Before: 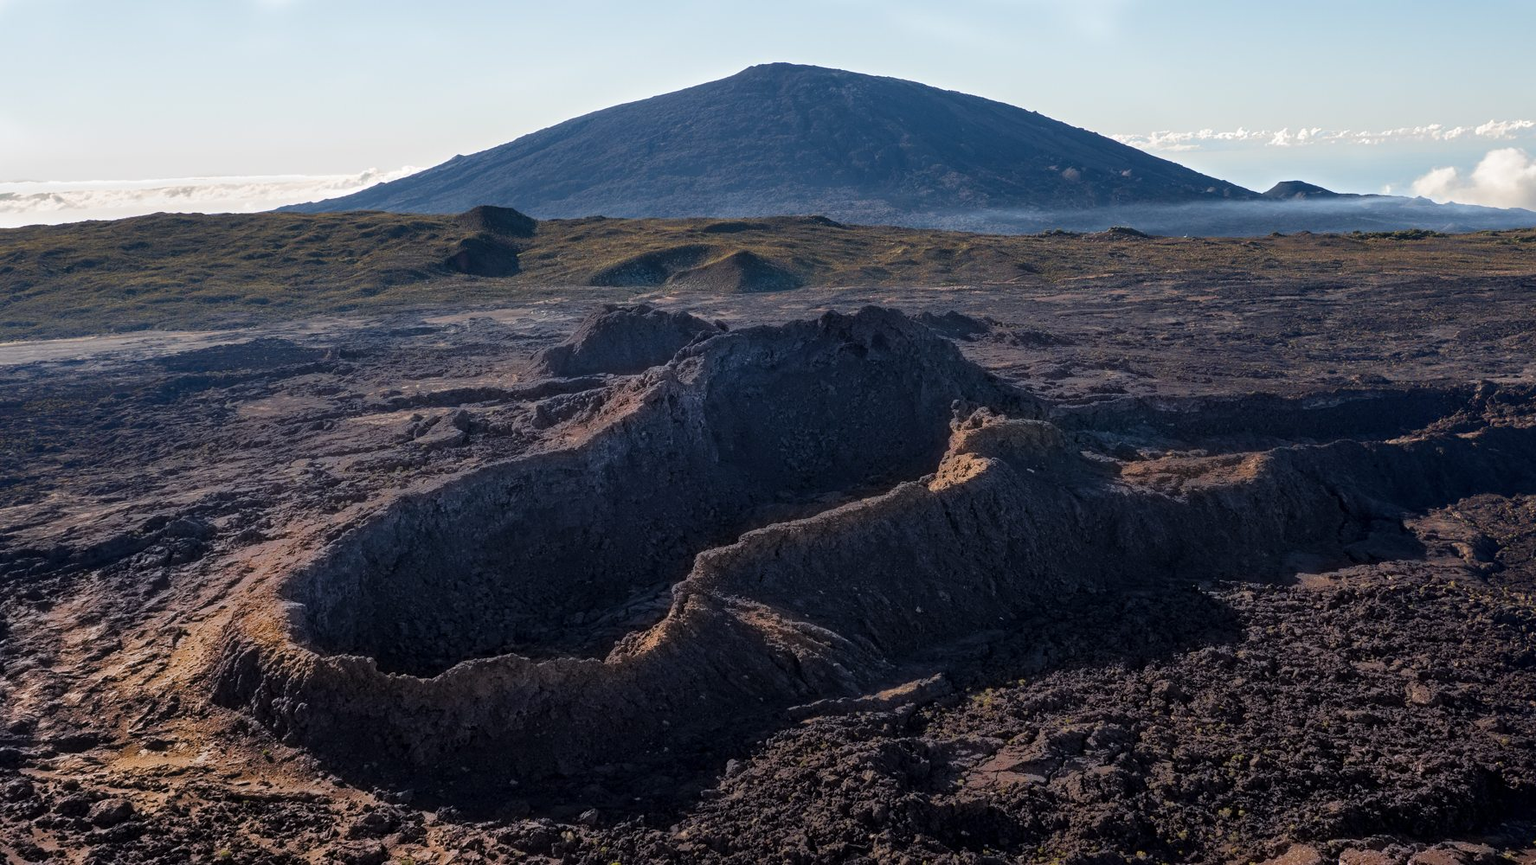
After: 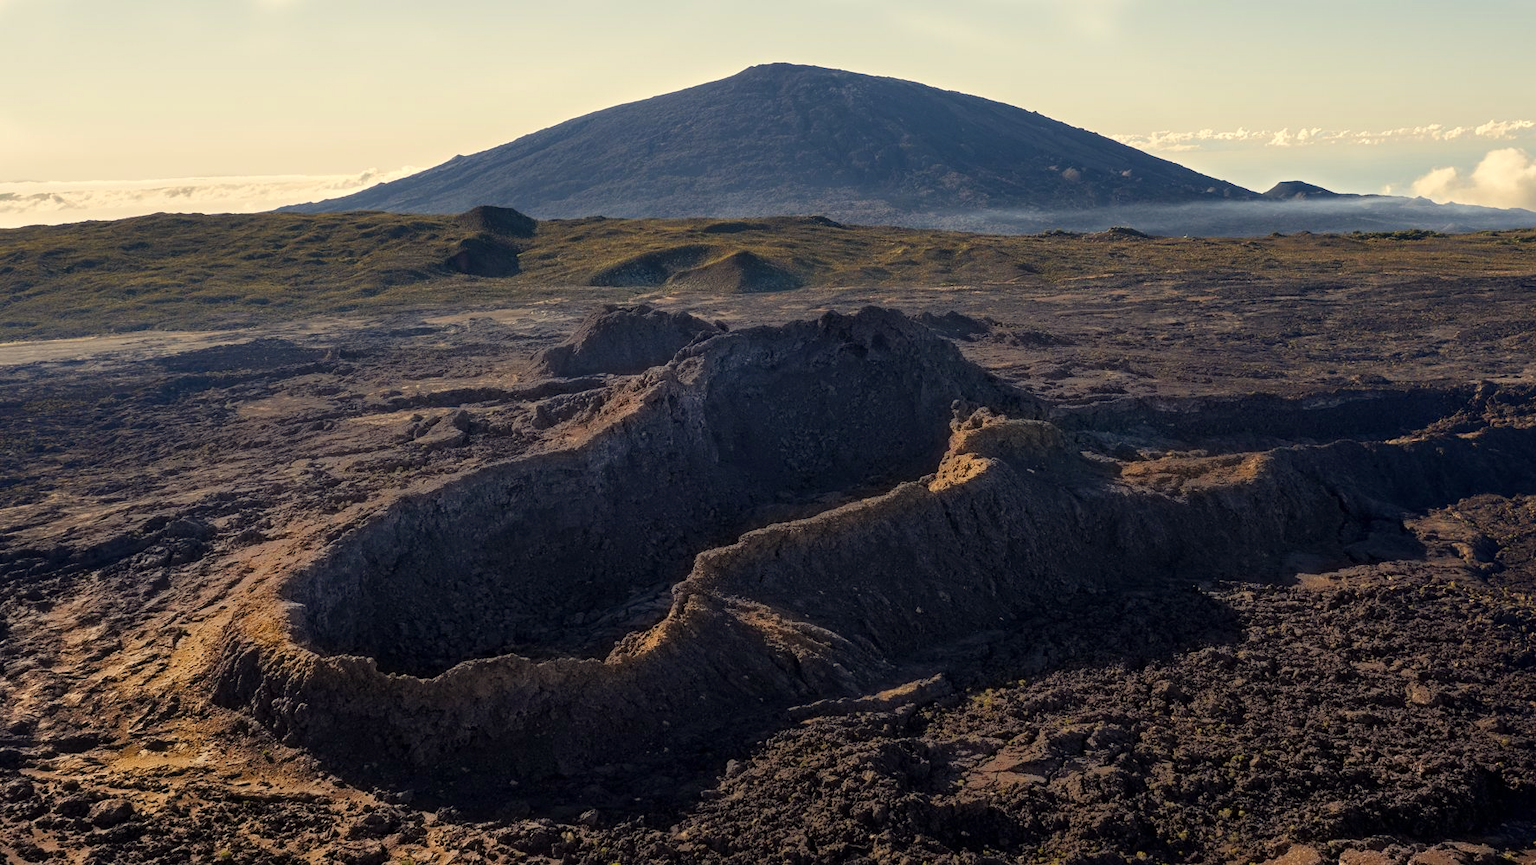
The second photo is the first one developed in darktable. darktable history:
color correction: highlights a* 2.69, highlights b* 22.65
